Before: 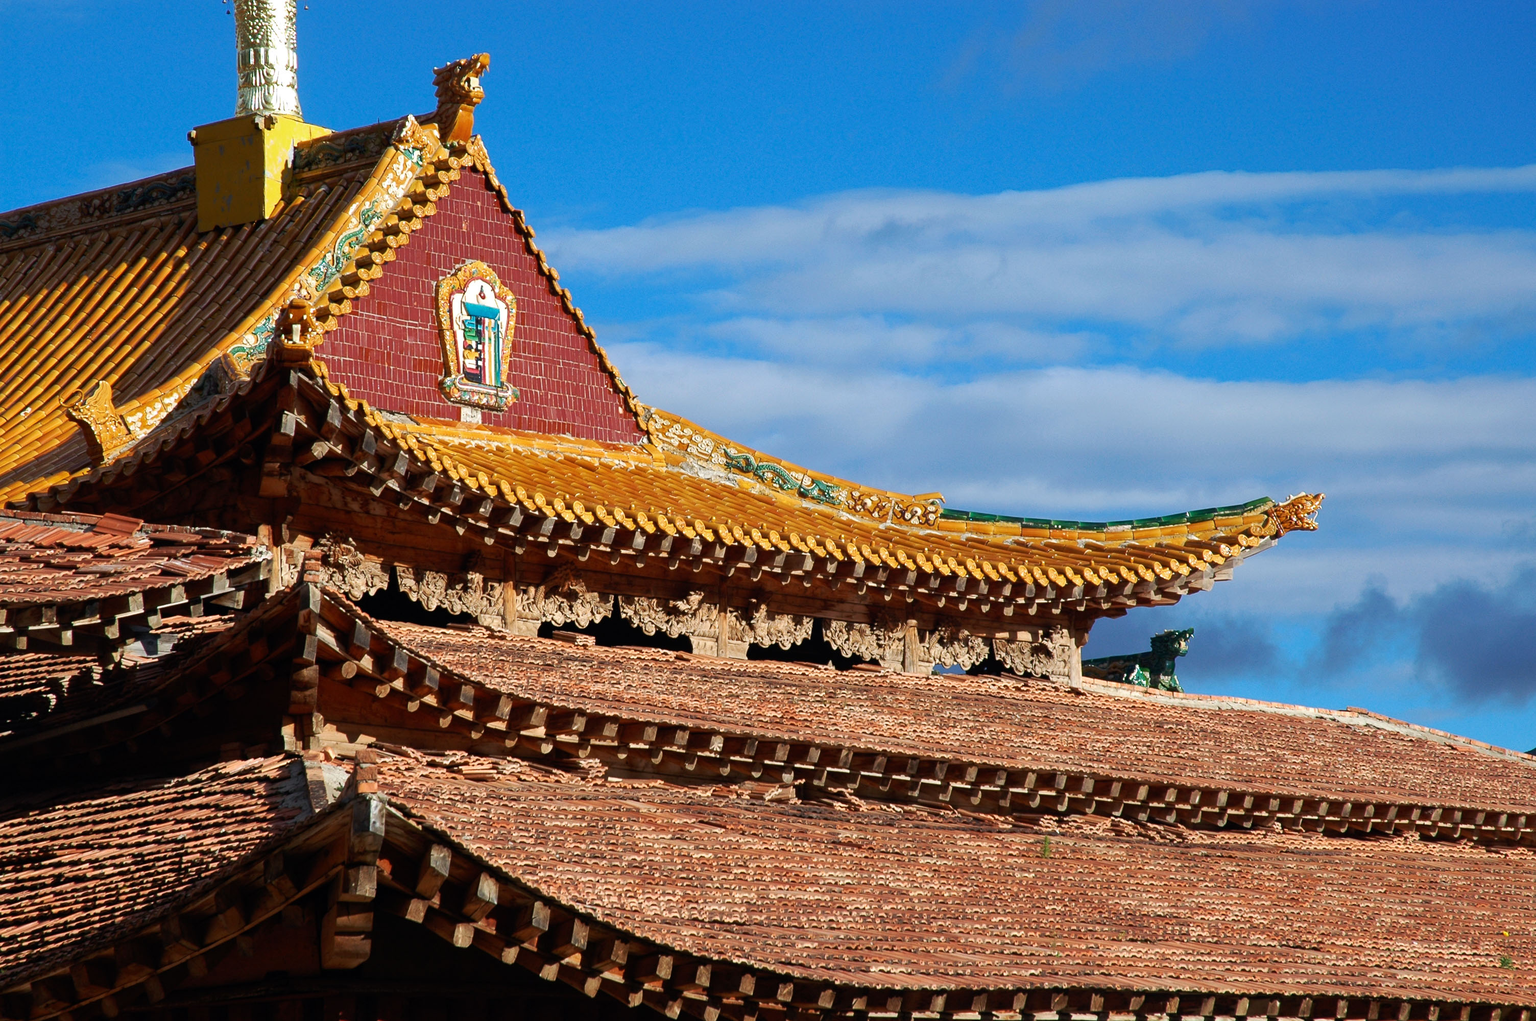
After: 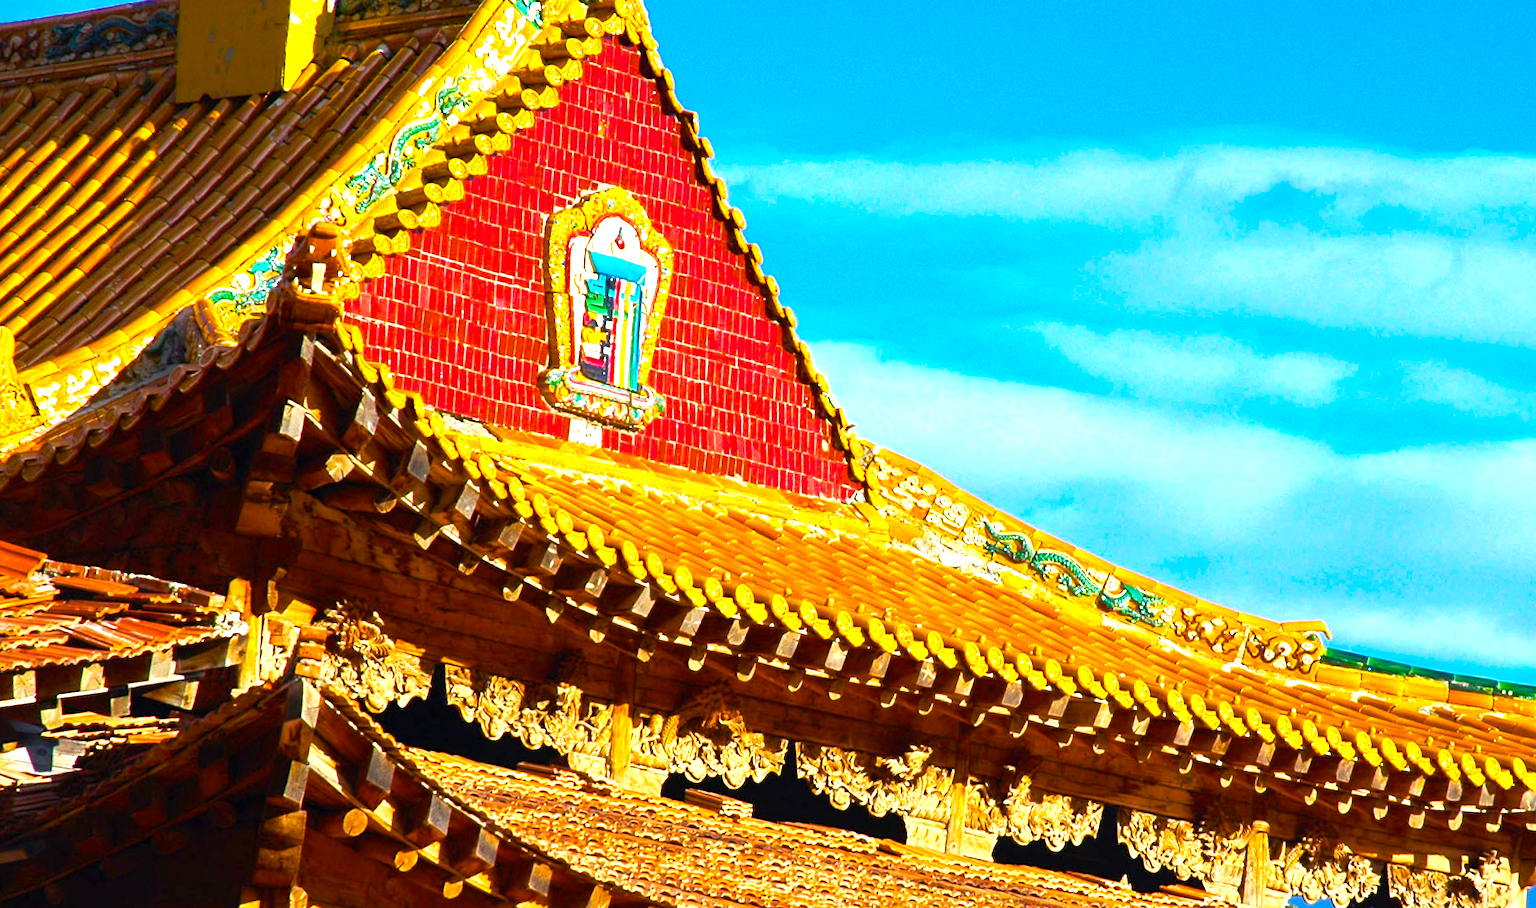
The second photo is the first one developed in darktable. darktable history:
color balance rgb: linear chroma grading › global chroma 25%, perceptual saturation grading › global saturation 50%
exposure: black level correction 0, exposure 1.2 EV, compensate highlight preservation false
crop and rotate: angle -4.99°, left 2.122%, top 6.945%, right 27.566%, bottom 30.519%
